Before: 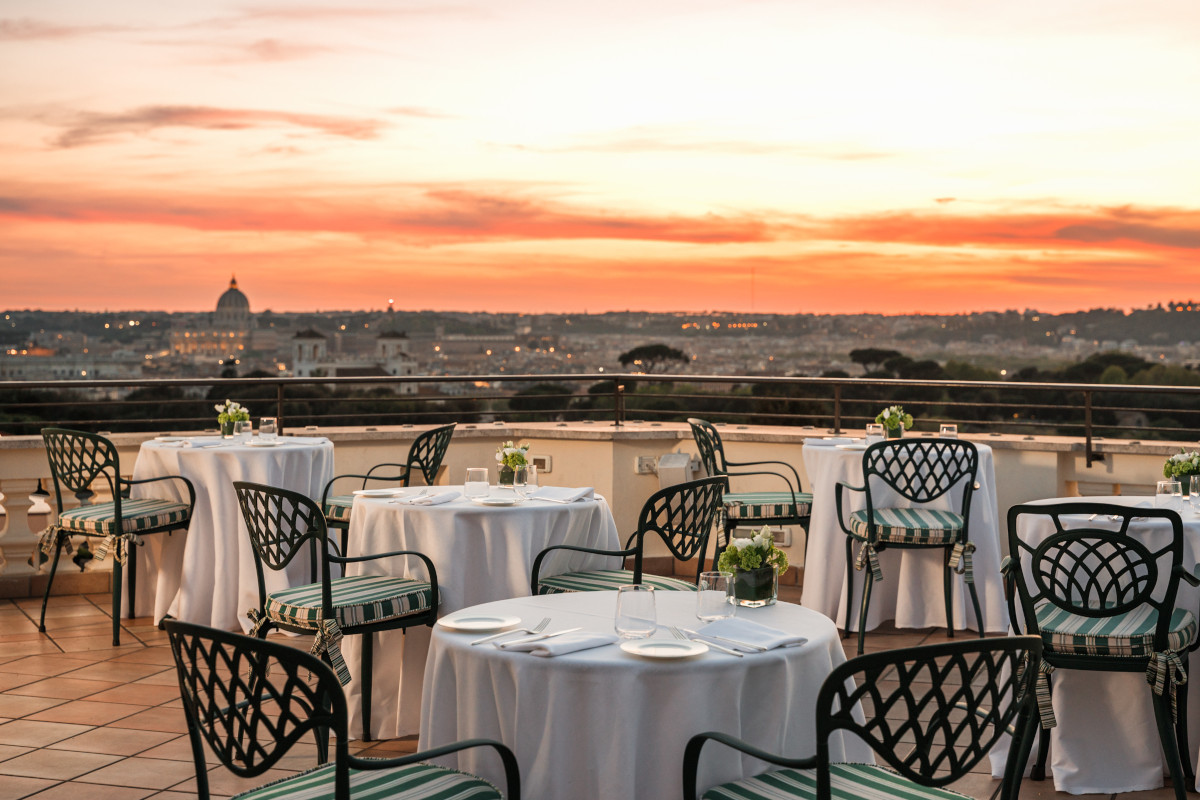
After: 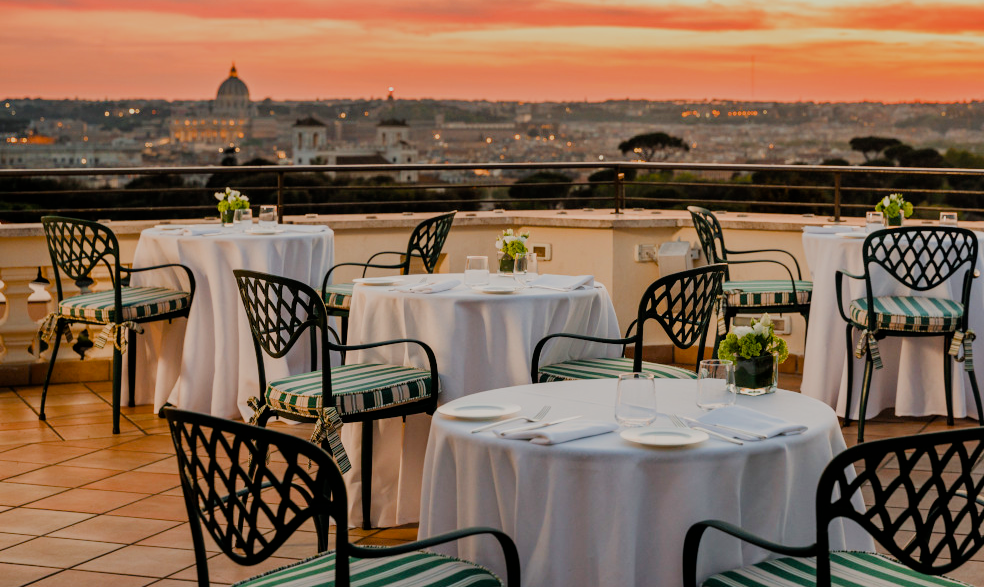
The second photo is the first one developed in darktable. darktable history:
crop: top 26.531%, right 17.959%
filmic rgb: black relative exposure -6.98 EV, white relative exposure 5.63 EV, hardness 2.86
color balance rgb: perceptual saturation grading › global saturation 35%, perceptual saturation grading › highlights -25%, perceptual saturation grading › shadows 50%
